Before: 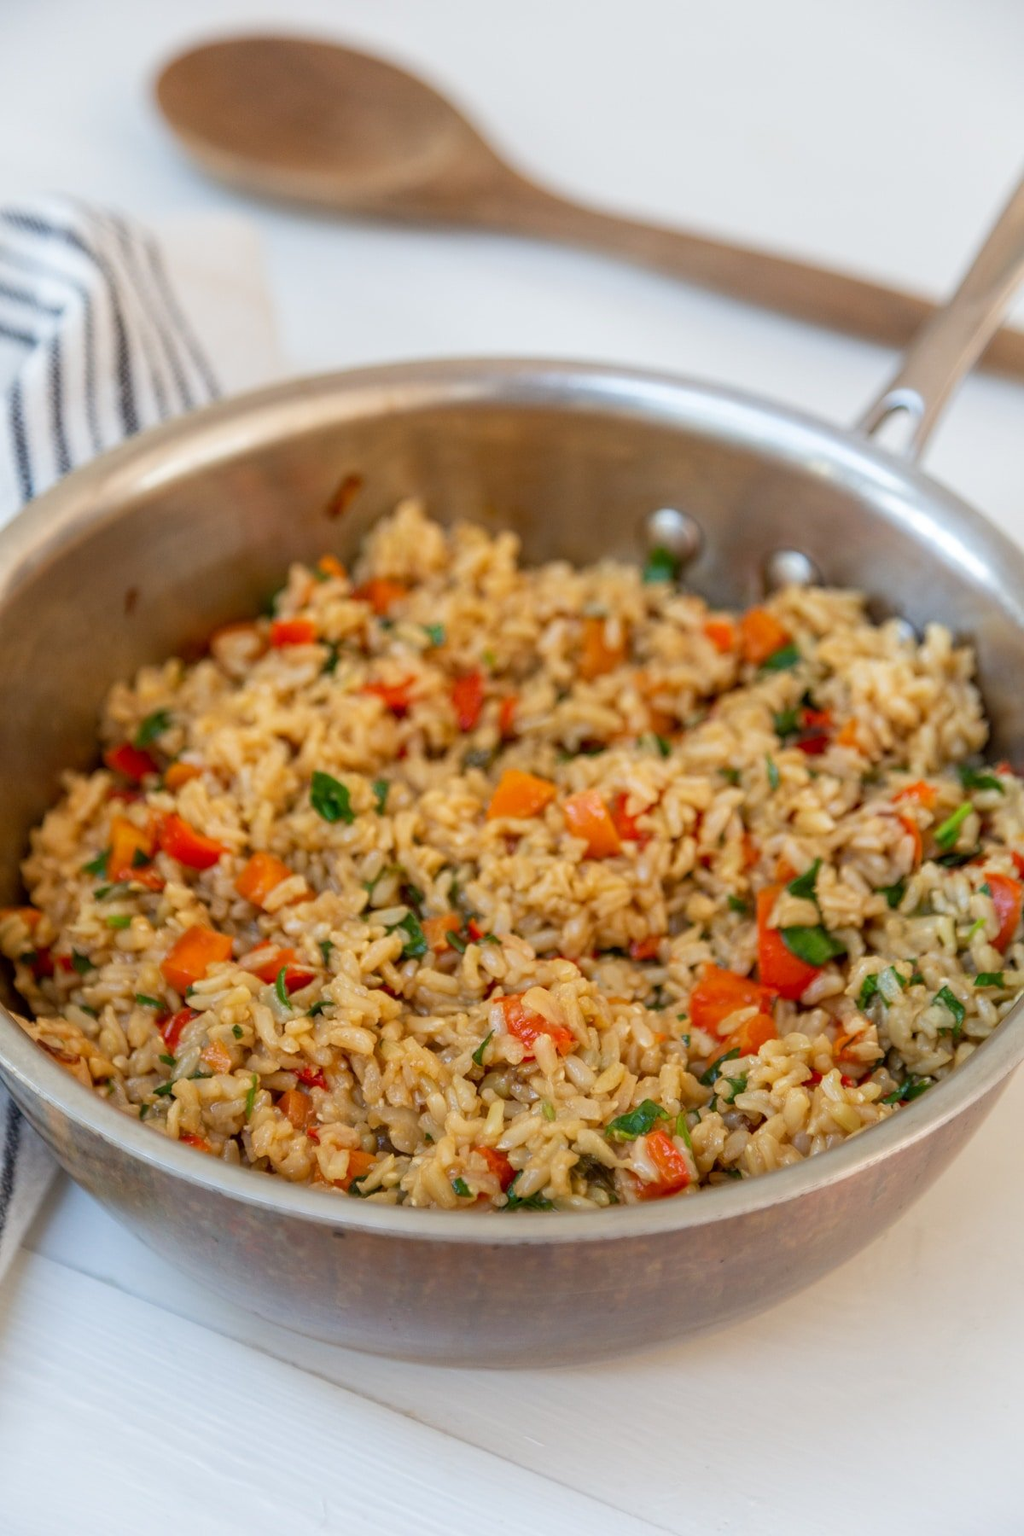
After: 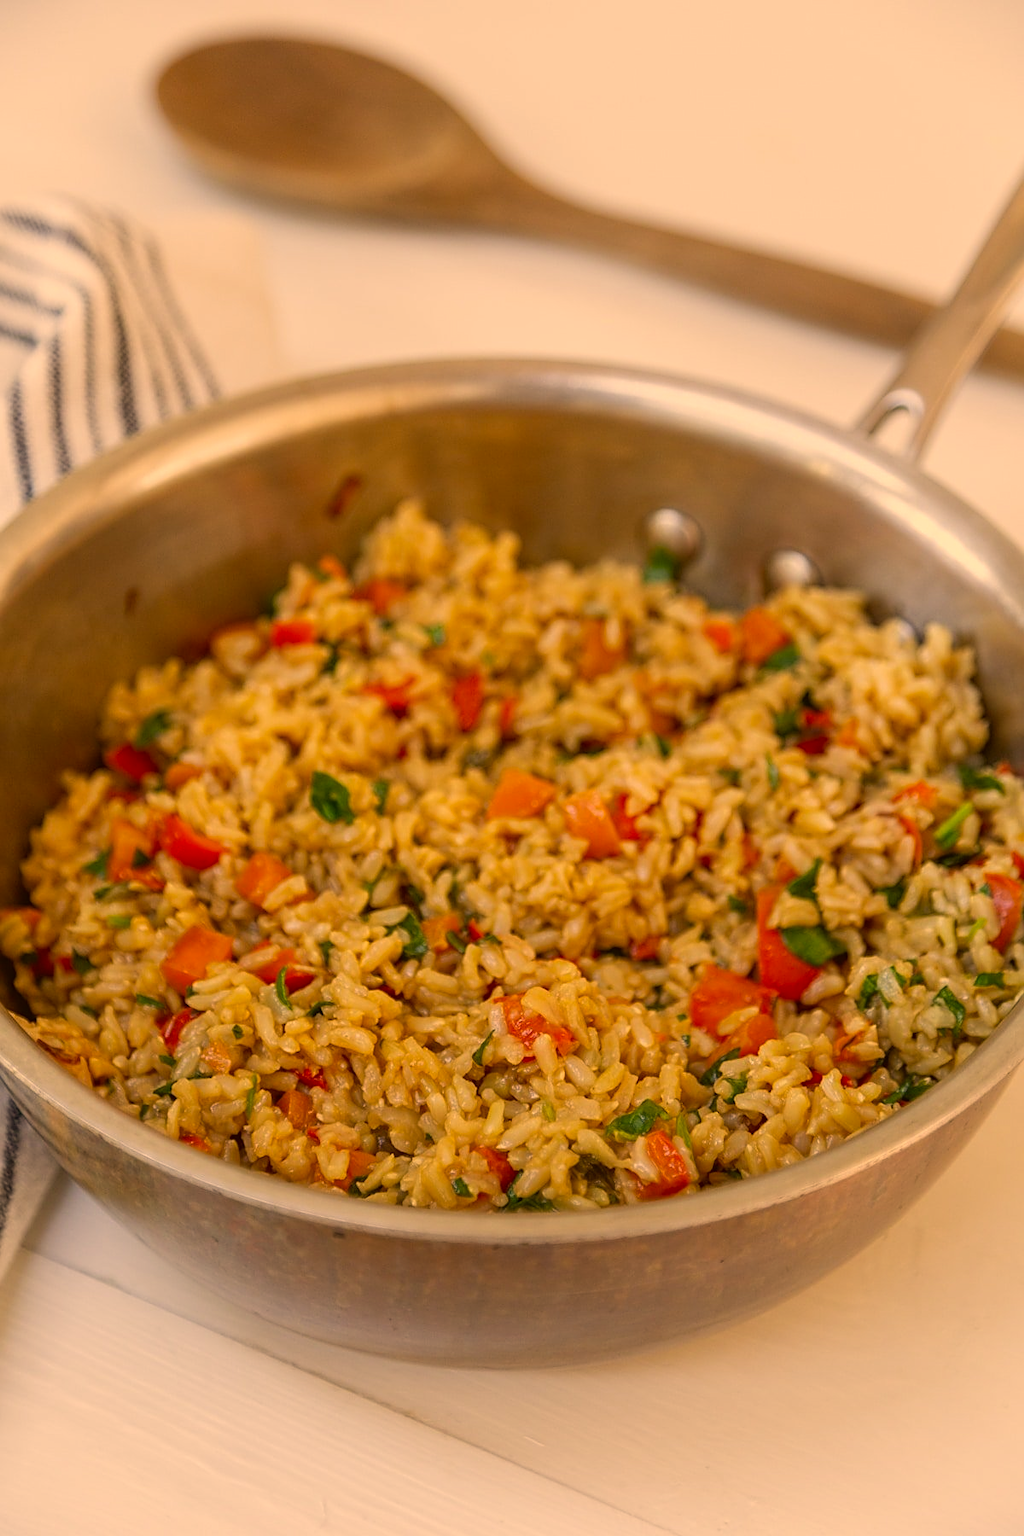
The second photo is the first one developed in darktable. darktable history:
contrast brightness saturation: contrast -0.08, brightness -0.04, saturation -0.11
sharpen: on, module defaults
color correction: highlights a* 17.94, highlights b* 35.39, shadows a* 1.48, shadows b* 6.42, saturation 1.01
